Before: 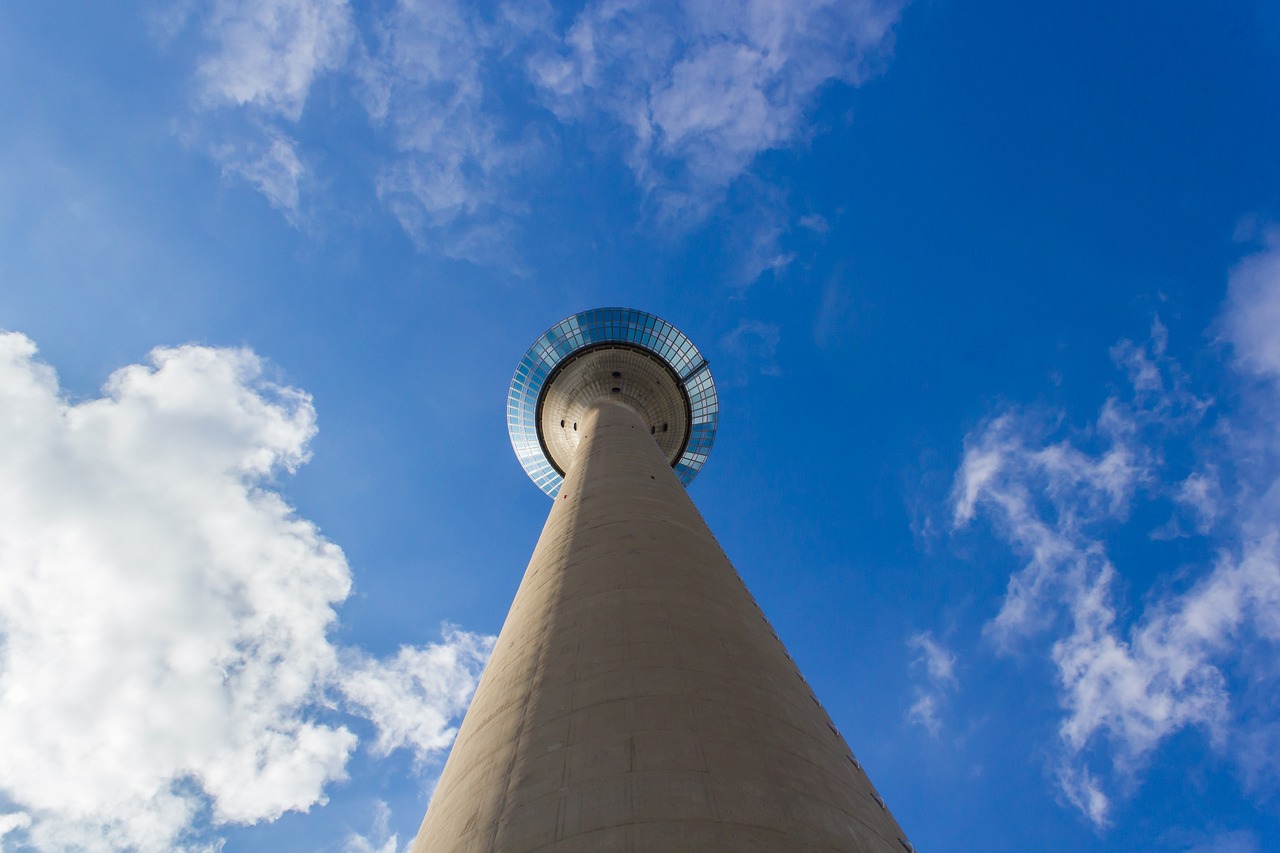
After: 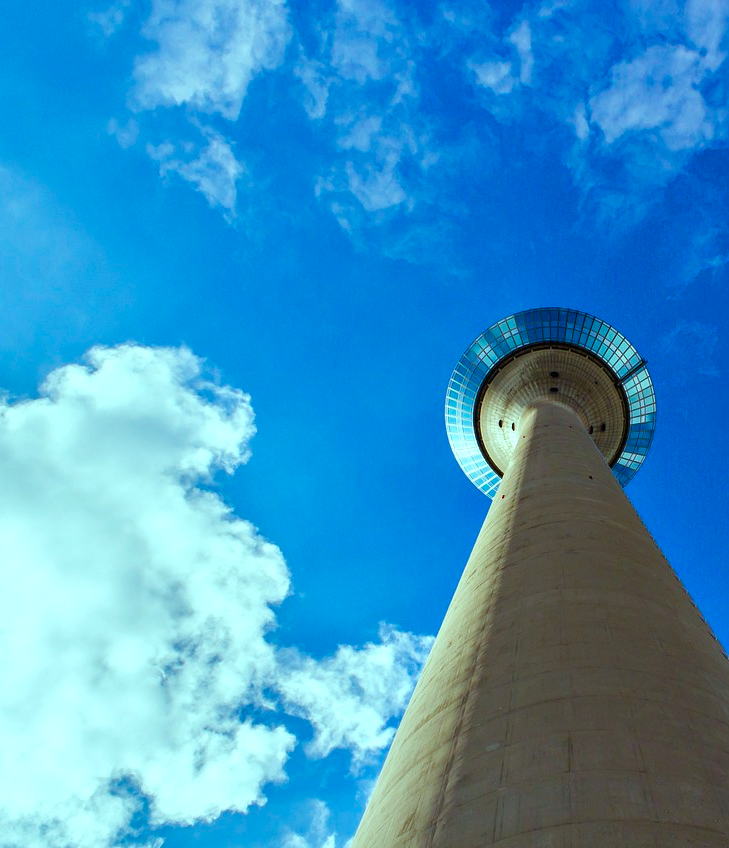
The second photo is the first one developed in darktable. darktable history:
tone equalizer: -7 EV 0.123 EV
crop: left 4.883%, right 38.149%
local contrast: highlights 100%, shadows 103%, detail 119%, midtone range 0.2
color balance rgb: highlights gain › chroma 5.273%, highlights gain › hue 197.14°, global offset › luminance 0.488%, linear chroma grading › global chroma 8.349%, perceptual saturation grading › global saturation 0.919%, perceptual saturation grading › mid-tones 6.07%, perceptual saturation grading › shadows 71.952%, global vibrance 2.95%
contrast equalizer: octaves 7, y [[0.6 ×6], [0.55 ×6], [0 ×6], [0 ×6], [0 ×6]], mix 0.596
